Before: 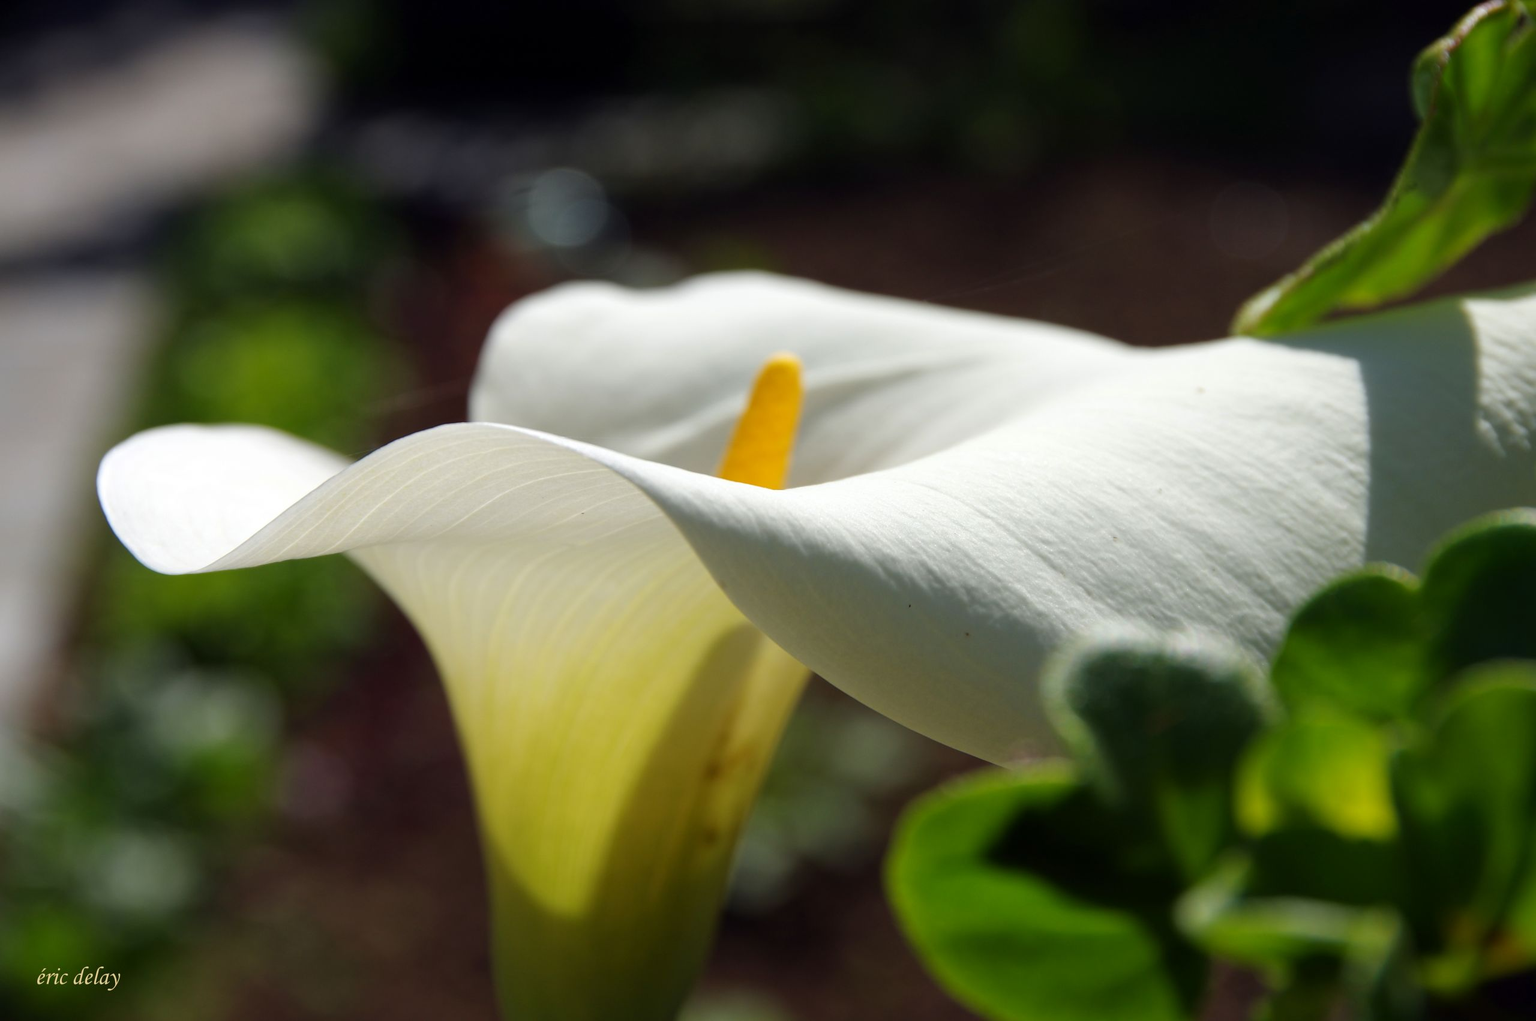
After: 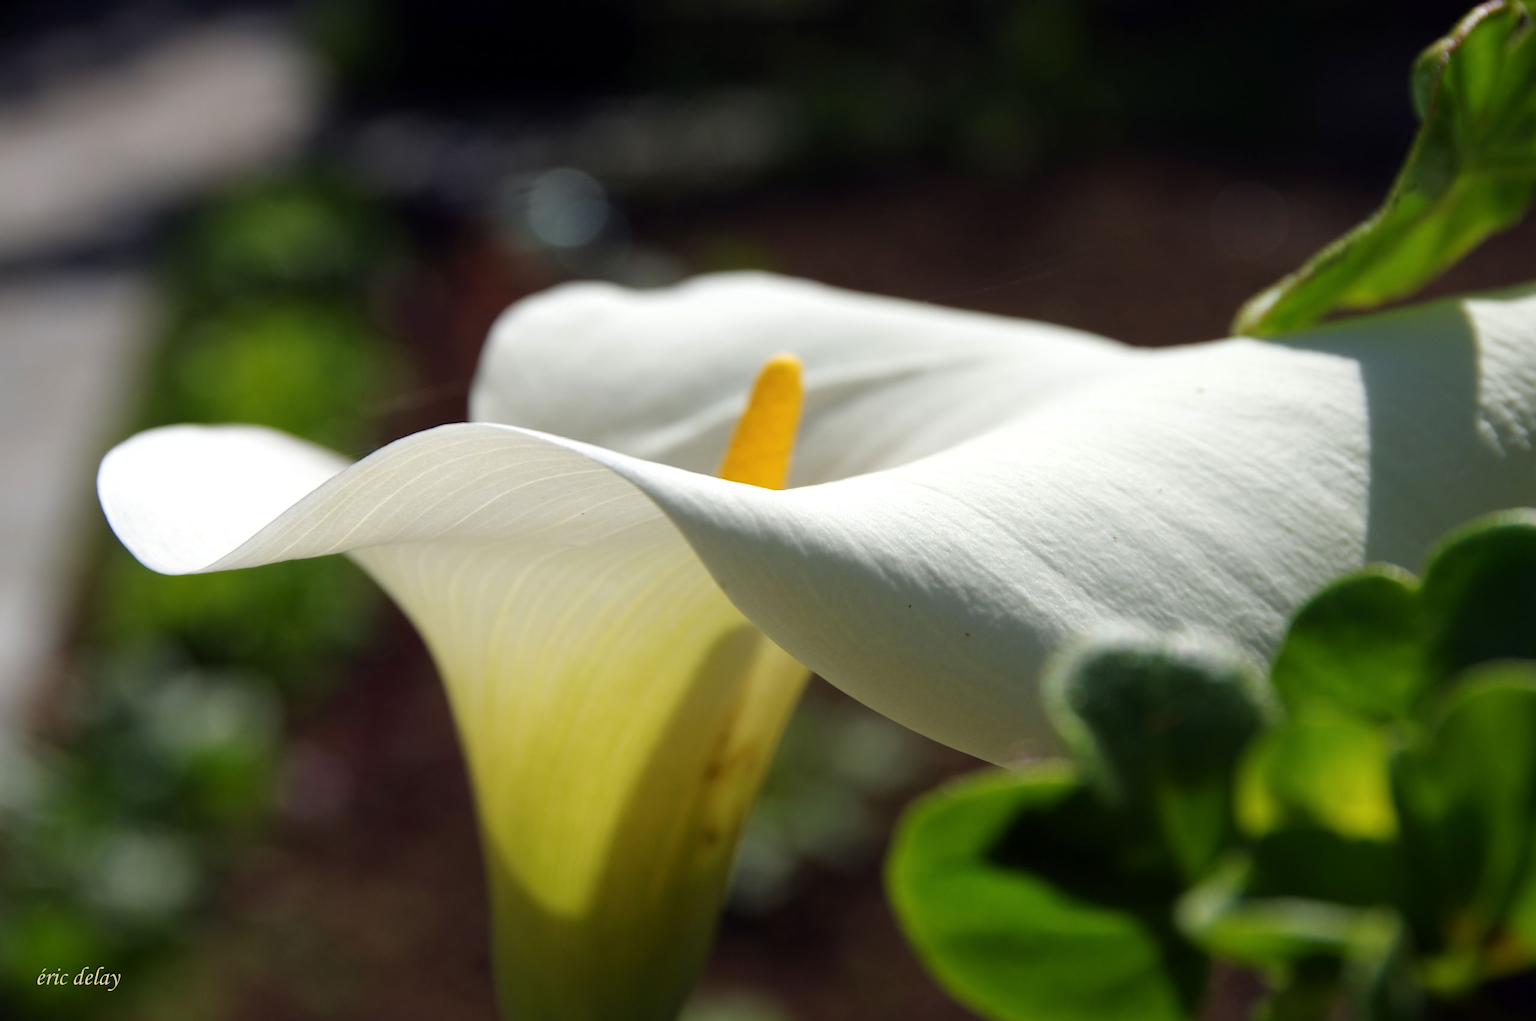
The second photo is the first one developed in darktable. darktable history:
shadows and highlights: shadows -9.21, white point adjustment 1.66, highlights 11.24
